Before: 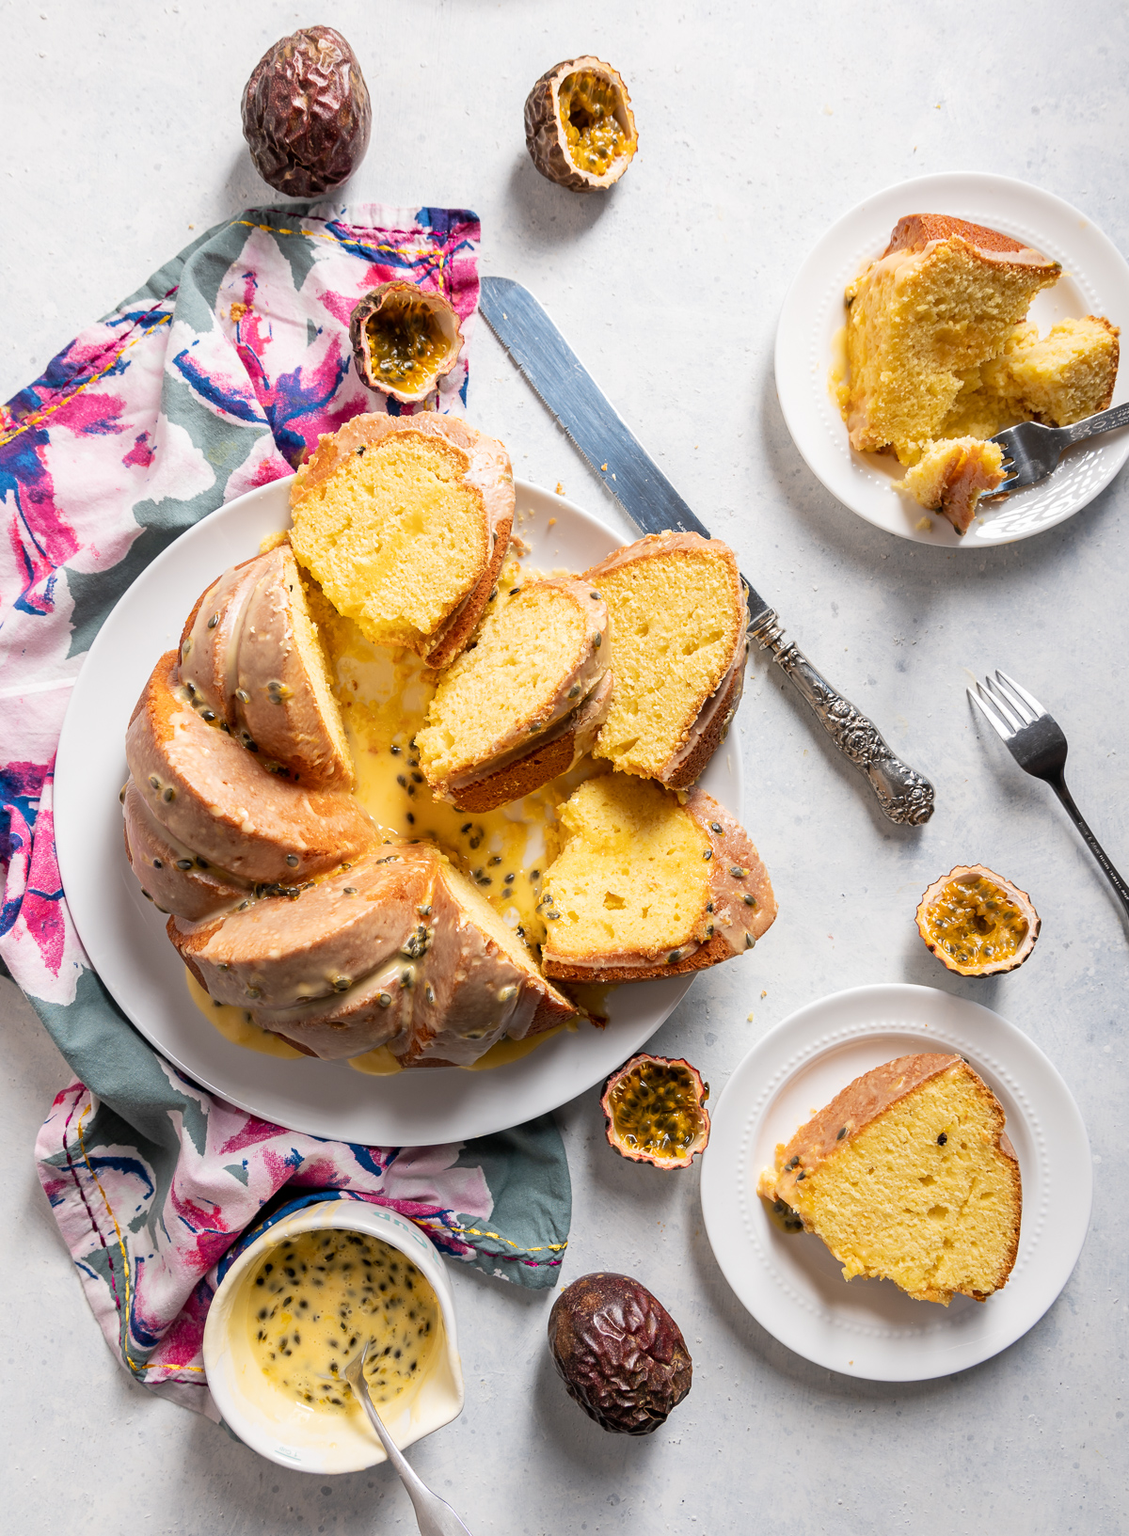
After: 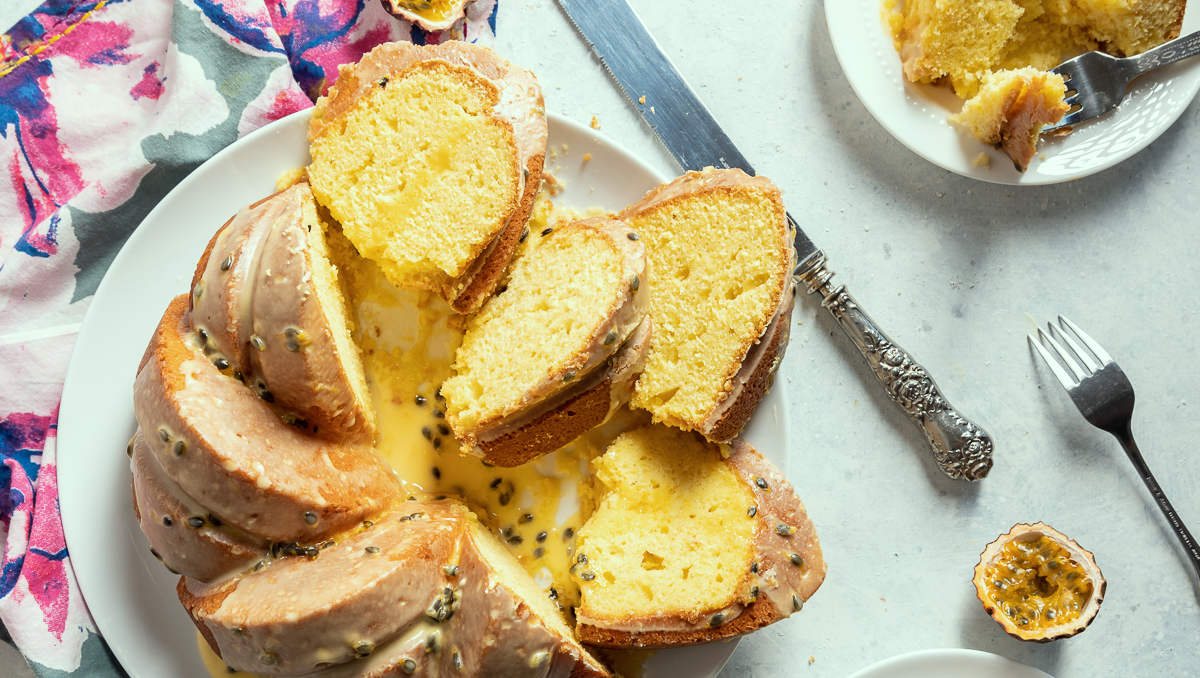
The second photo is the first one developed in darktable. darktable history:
color correction: highlights a* -8.61, highlights b* 3.23
contrast brightness saturation: saturation -0.064
local contrast: mode bilateral grid, contrast 15, coarseness 37, detail 105%, midtone range 0.2
crop and rotate: top 24.381%, bottom 34.059%
